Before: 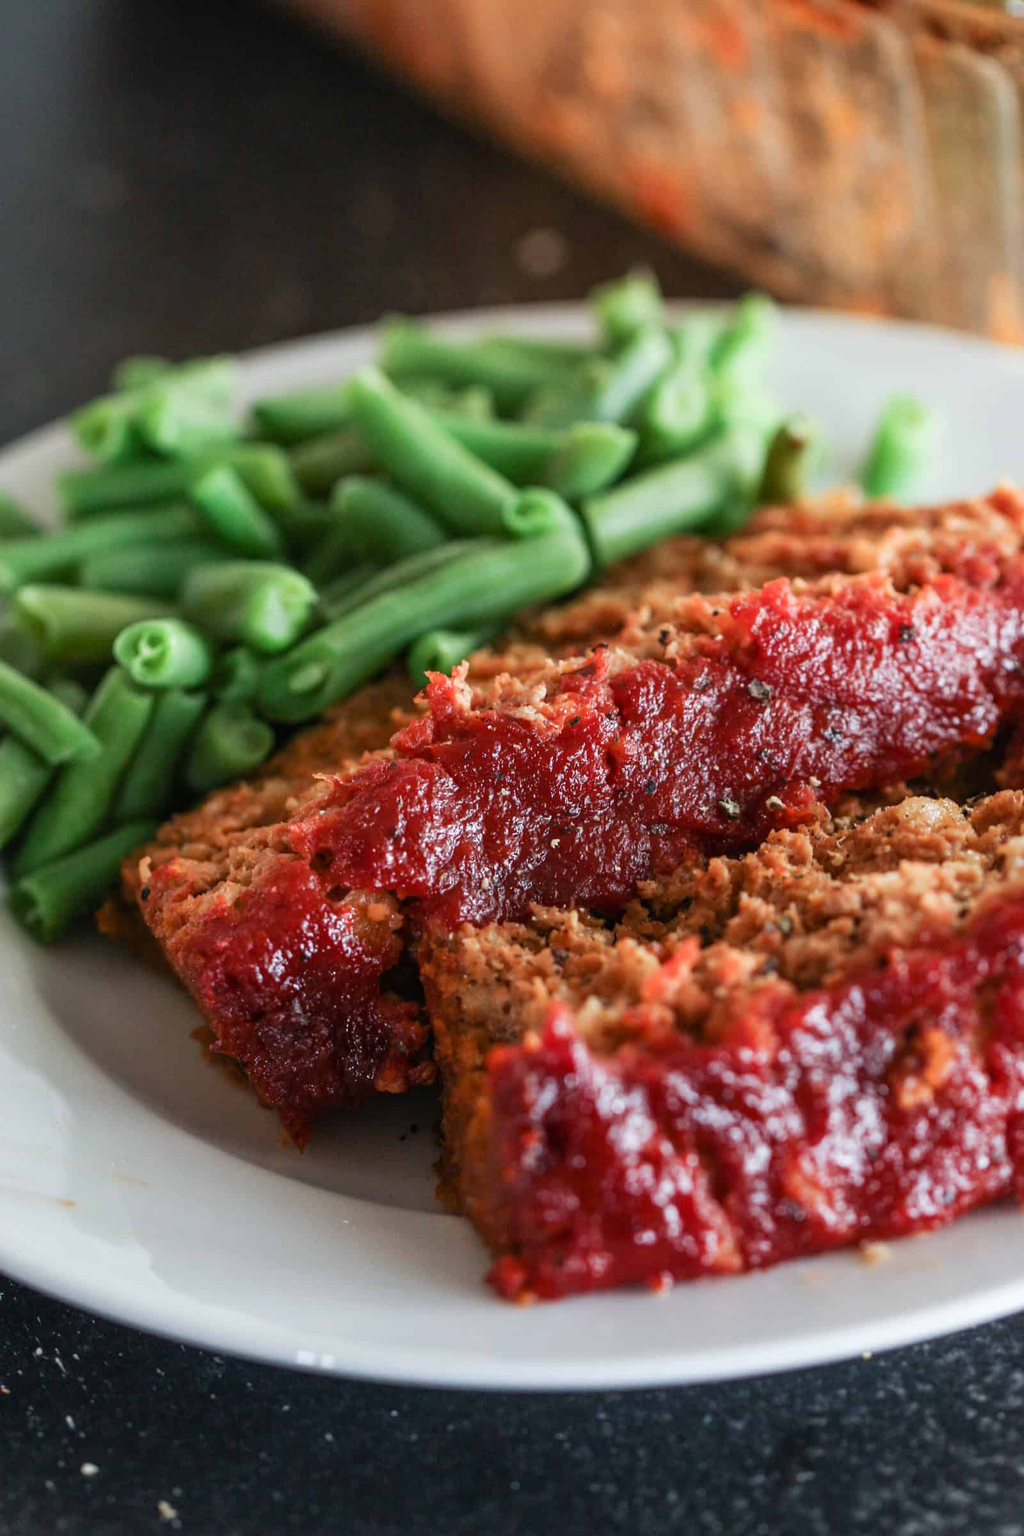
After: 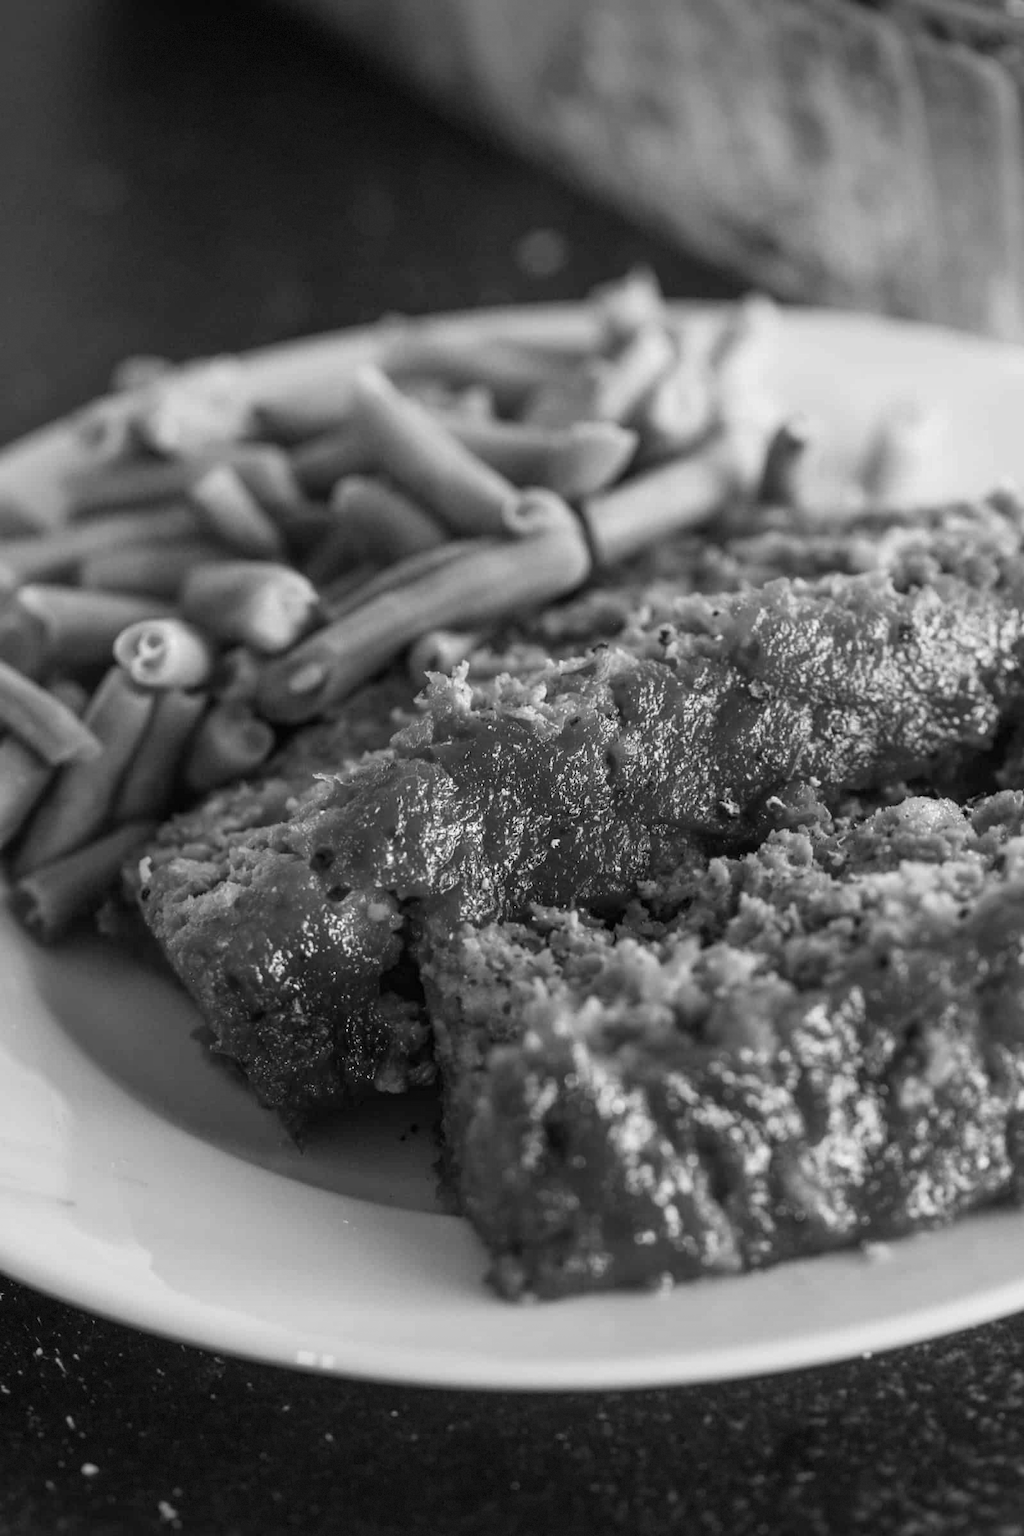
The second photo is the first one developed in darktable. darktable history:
vignetting: fall-off start 100%, brightness -0.406, saturation -0.3, width/height ratio 1.324, dithering 8-bit output, unbound false
monochrome: on, module defaults
